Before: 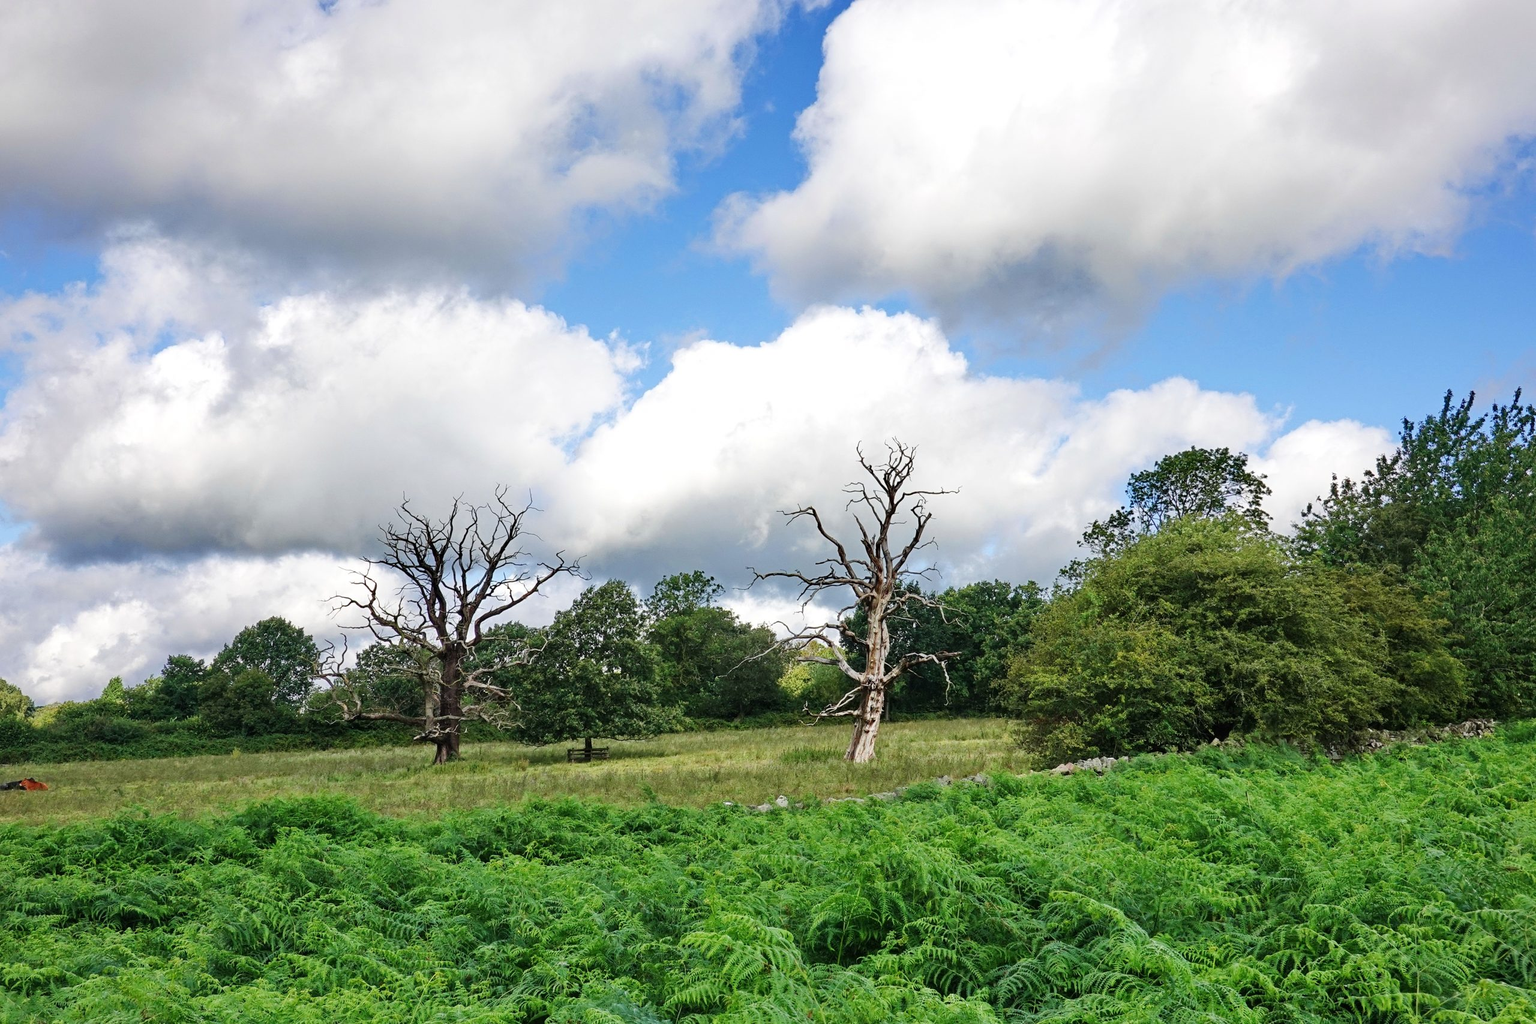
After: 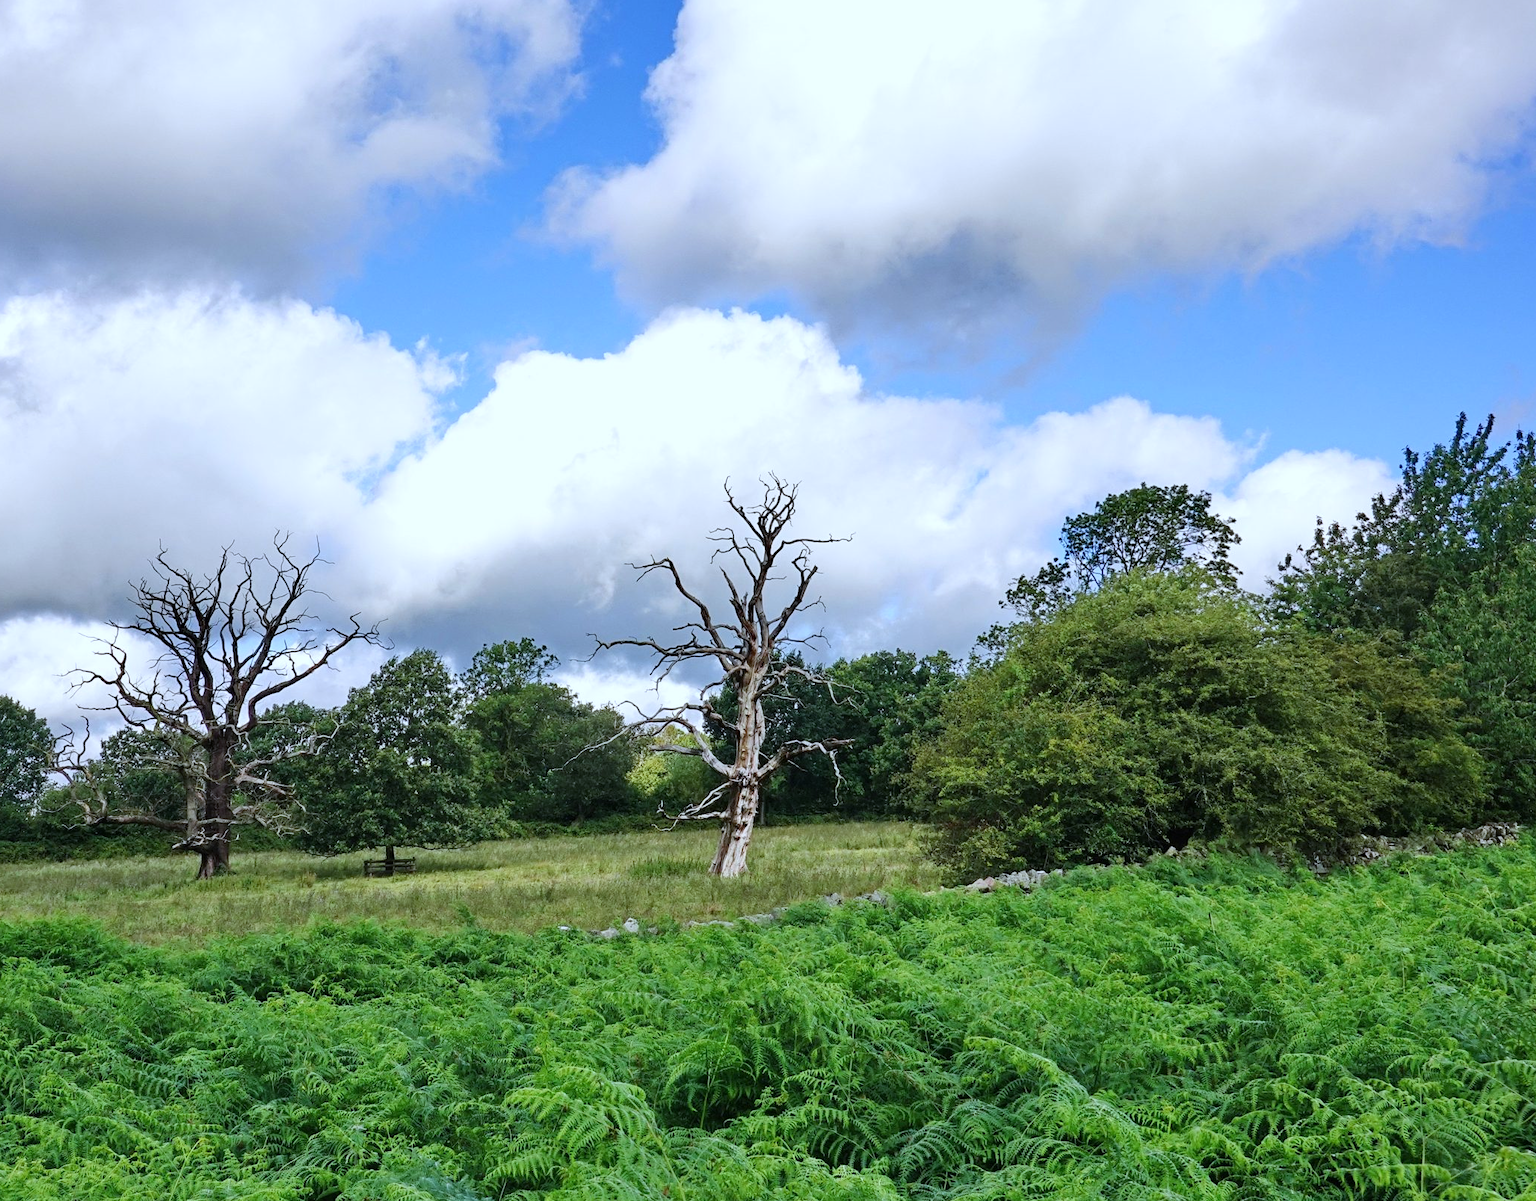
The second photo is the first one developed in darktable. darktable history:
crop and rotate: left 17.959%, top 5.771%, right 1.742%
white balance: red 0.931, blue 1.11
